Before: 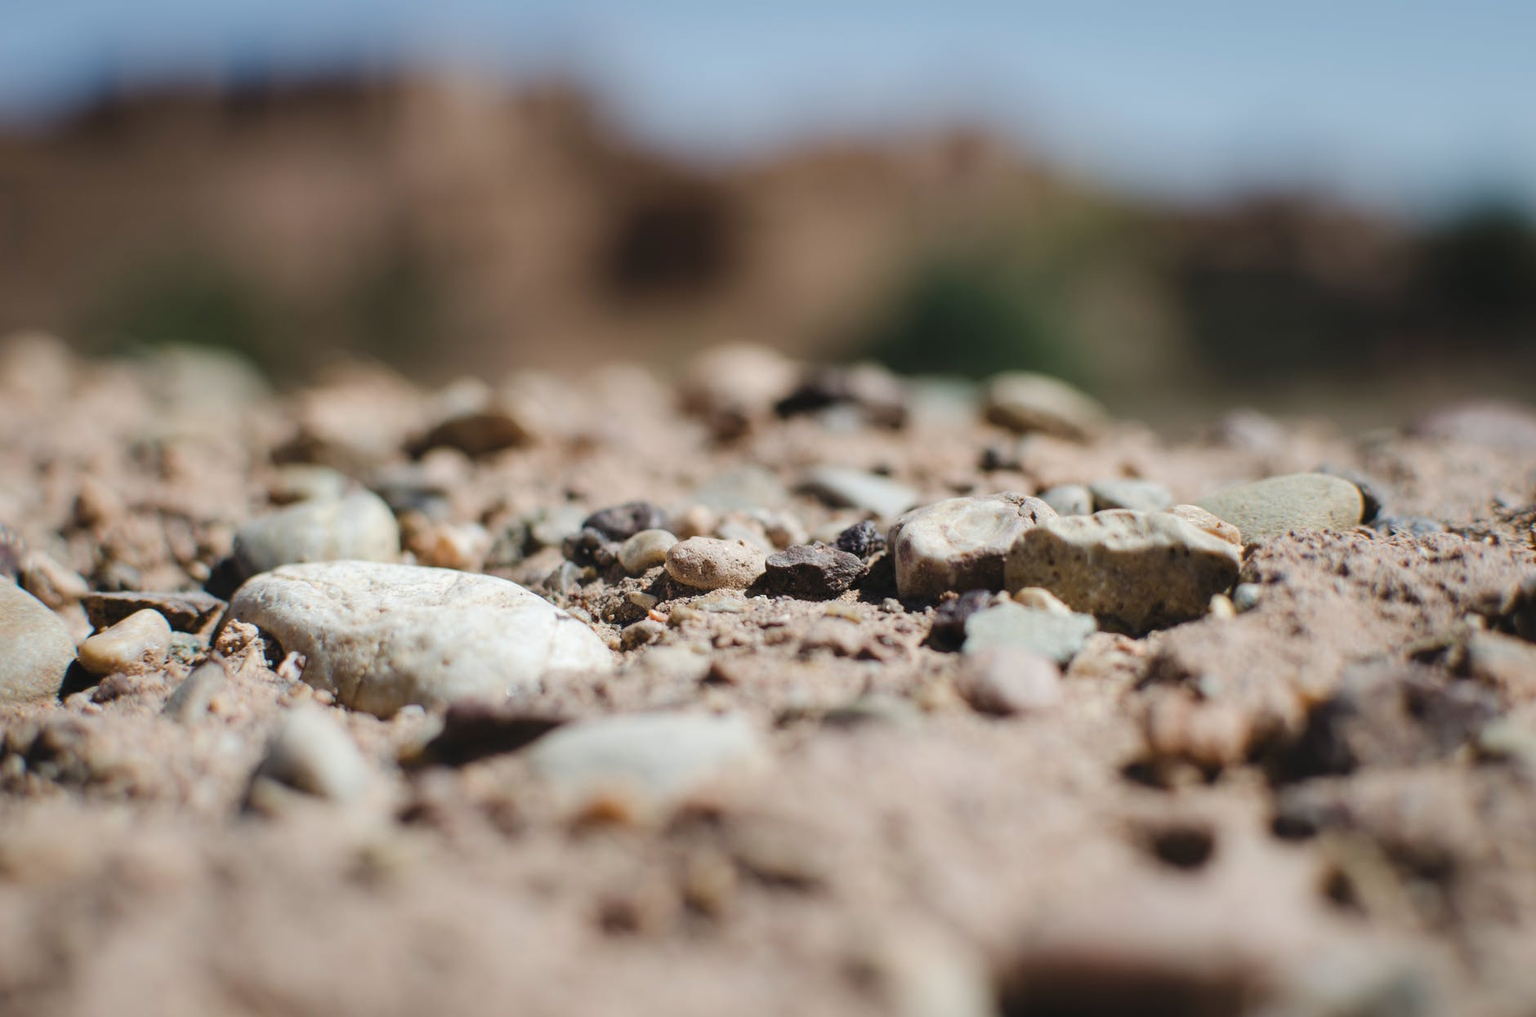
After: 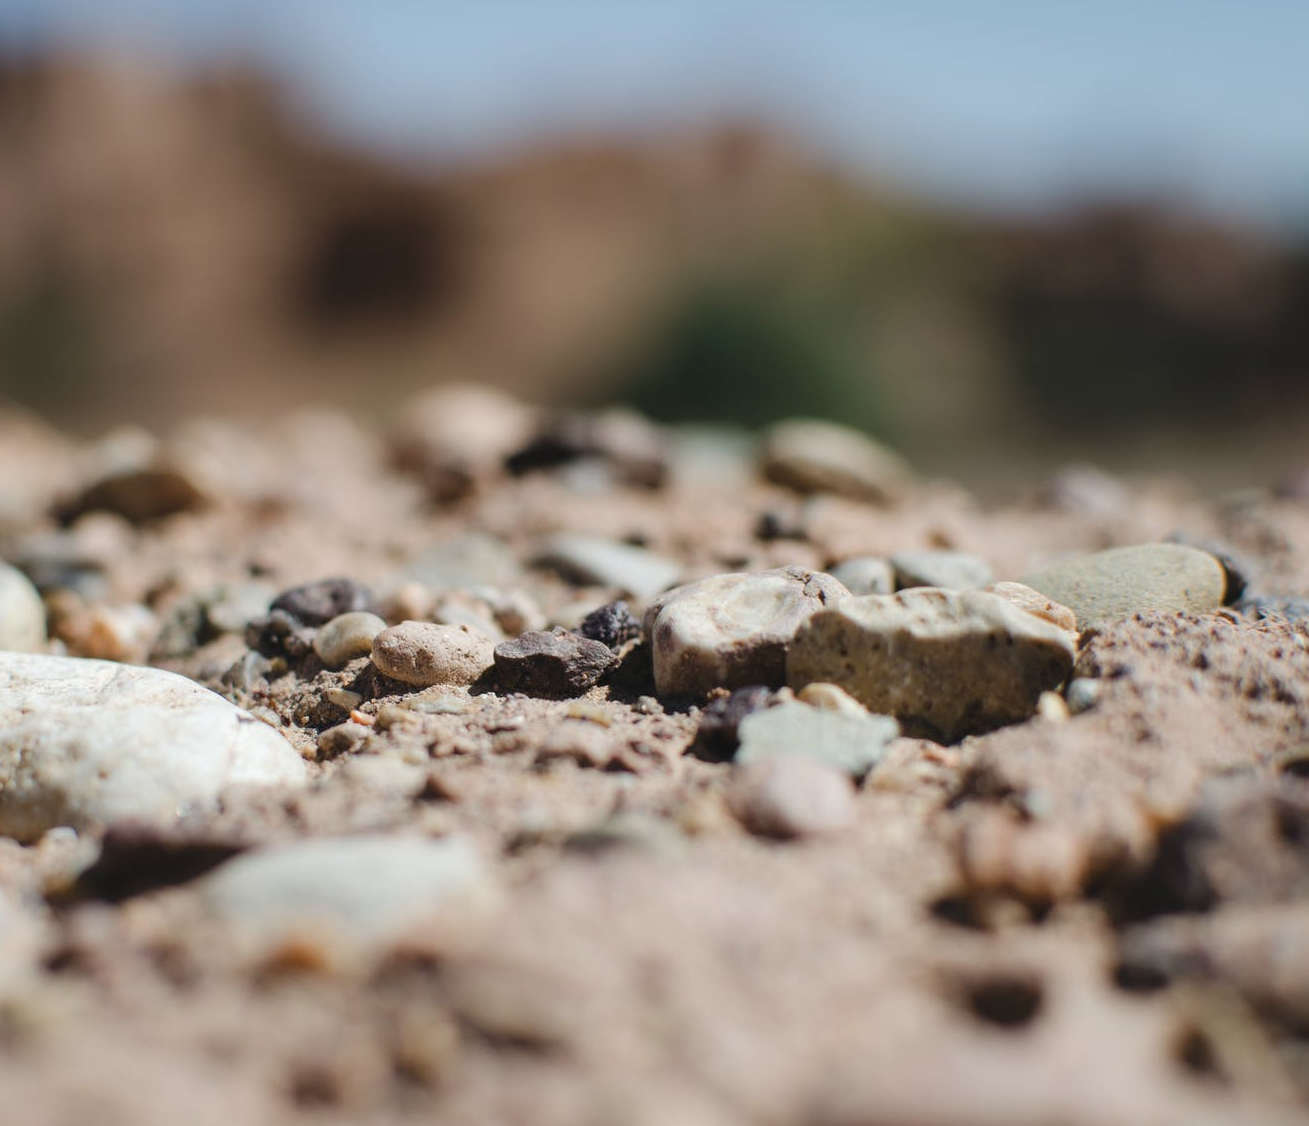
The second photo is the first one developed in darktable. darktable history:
crop and rotate: left 23.667%, top 2.926%, right 6.661%, bottom 6.553%
